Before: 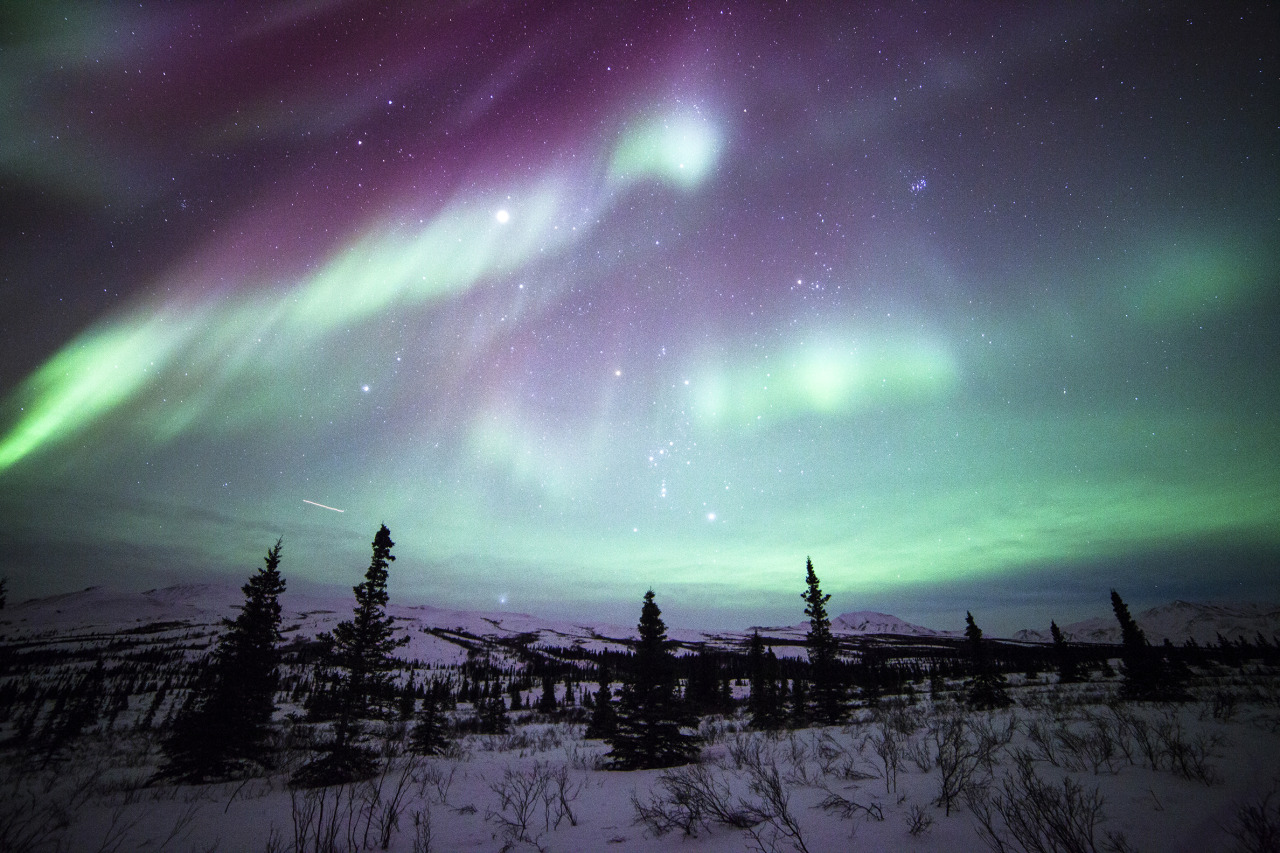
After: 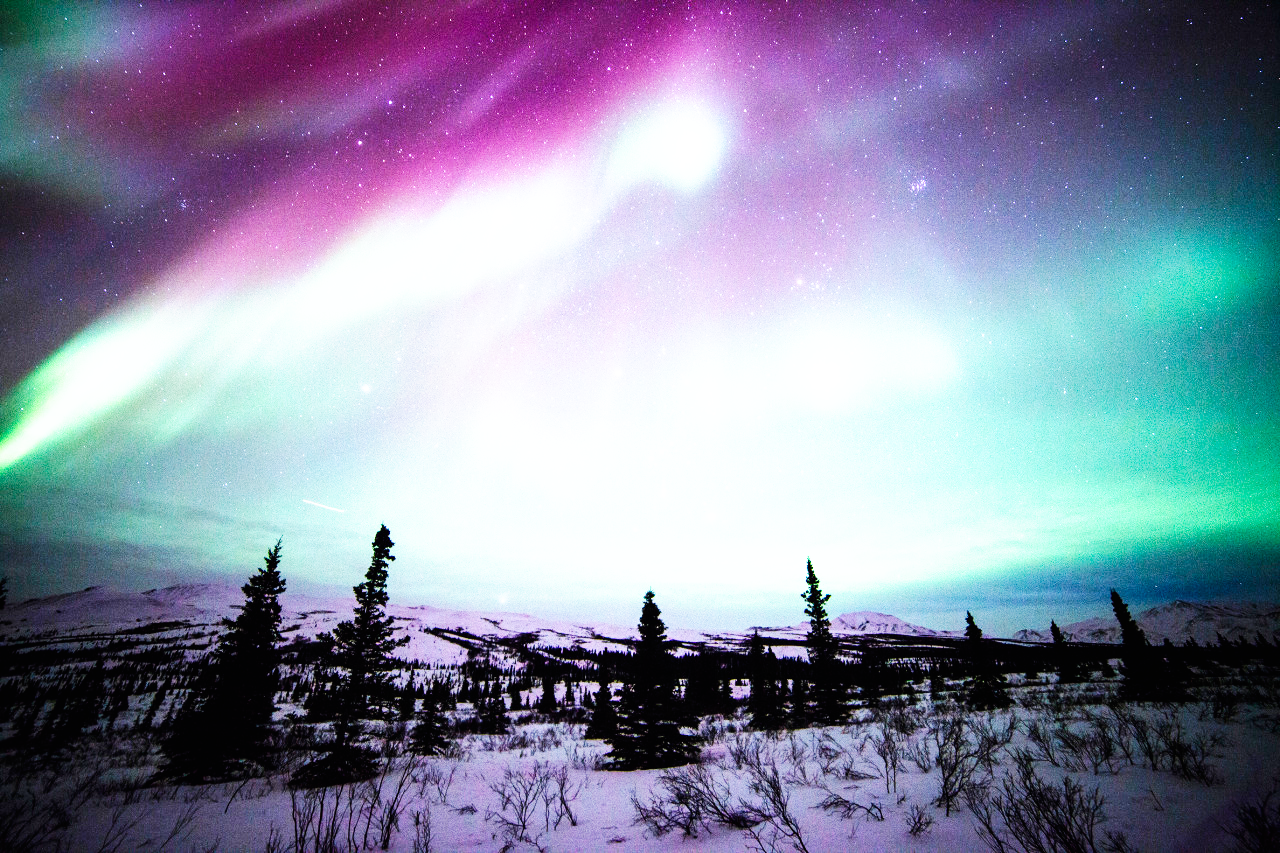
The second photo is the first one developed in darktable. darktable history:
exposure: black level correction 0, exposure 0.593 EV, compensate exposure bias true, compensate highlight preservation false
base curve: curves: ch0 [(0, 0) (0.007, 0.004) (0.027, 0.03) (0.046, 0.07) (0.207, 0.54) (0.442, 0.872) (0.673, 0.972) (1, 1)], preserve colors none
